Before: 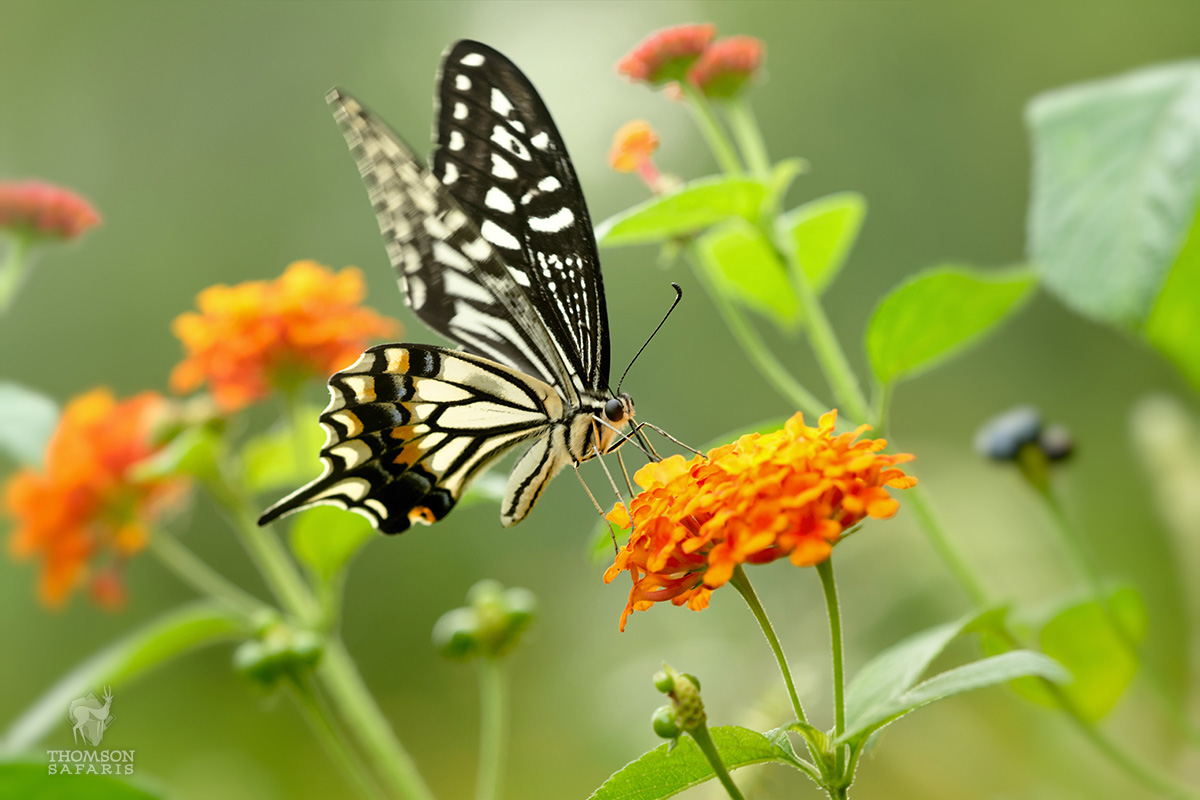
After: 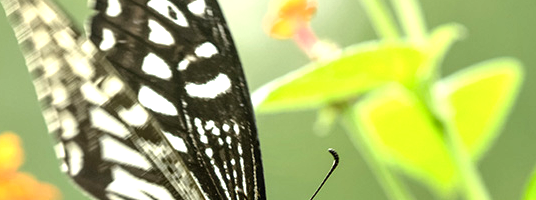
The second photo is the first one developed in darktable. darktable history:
crop: left 28.64%, top 16.832%, right 26.637%, bottom 58.055%
exposure: black level correction 0, exposure 0.7 EV, compensate exposure bias true, compensate highlight preservation false
local contrast: detail 130%
